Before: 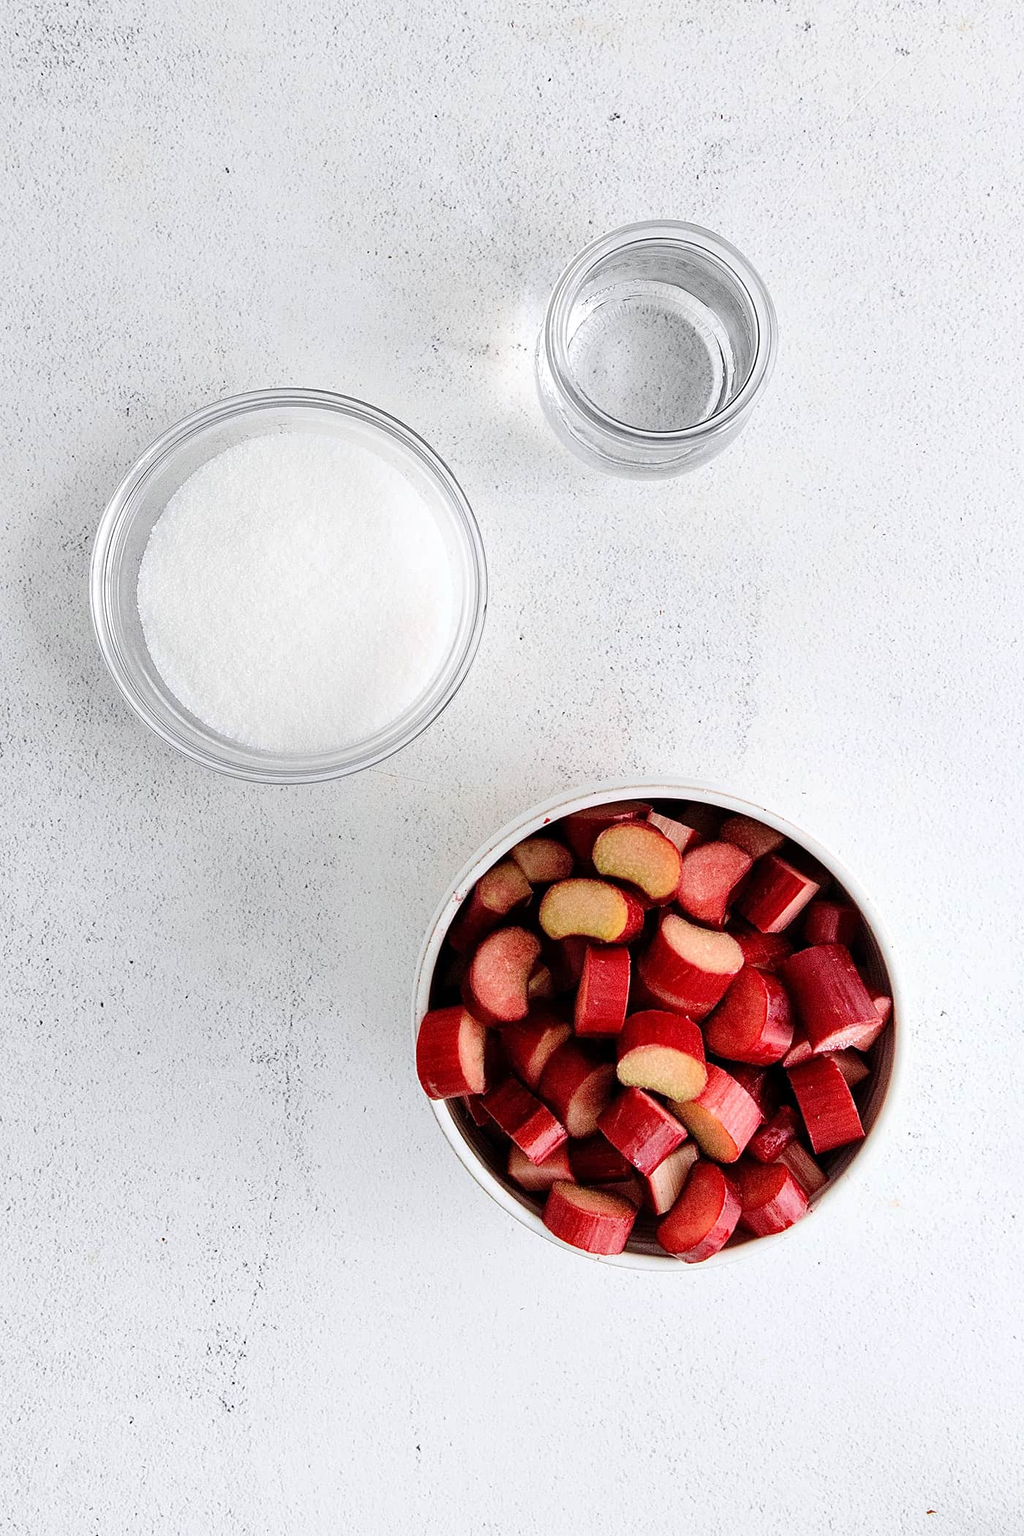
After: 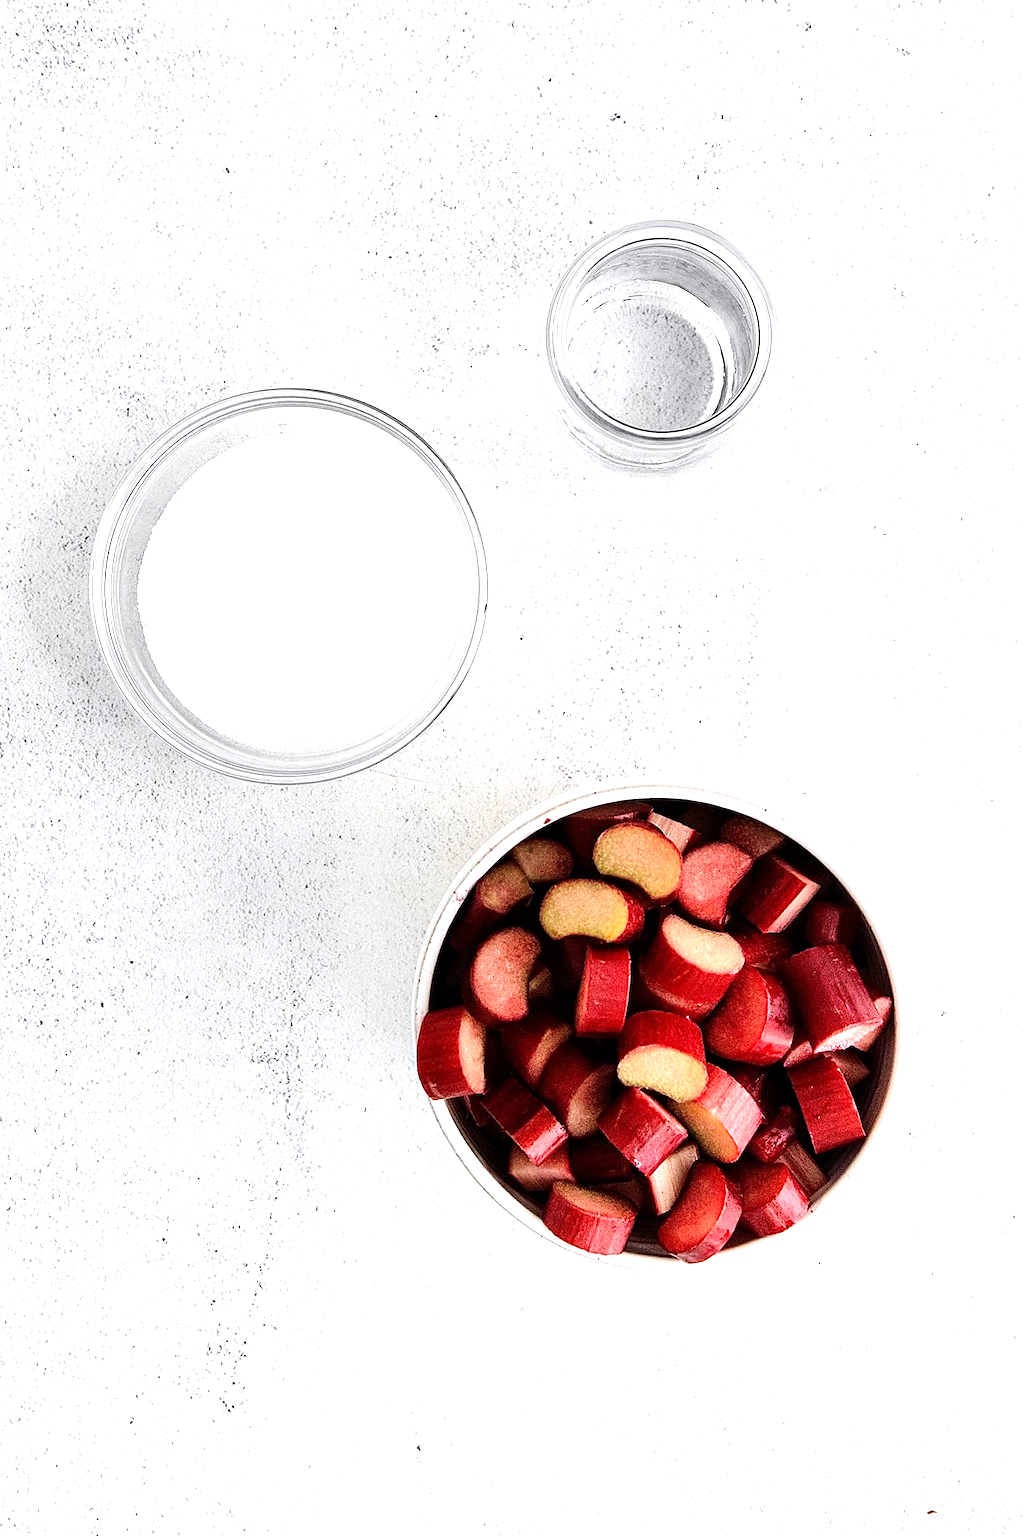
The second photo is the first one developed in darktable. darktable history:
tone equalizer: -8 EV -0.726 EV, -7 EV -0.706 EV, -6 EV -0.635 EV, -5 EV -0.39 EV, -3 EV 0.4 EV, -2 EV 0.6 EV, -1 EV 0.7 EV, +0 EV 0.753 EV, edges refinement/feathering 500, mask exposure compensation -1.57 EV, preserve details no
